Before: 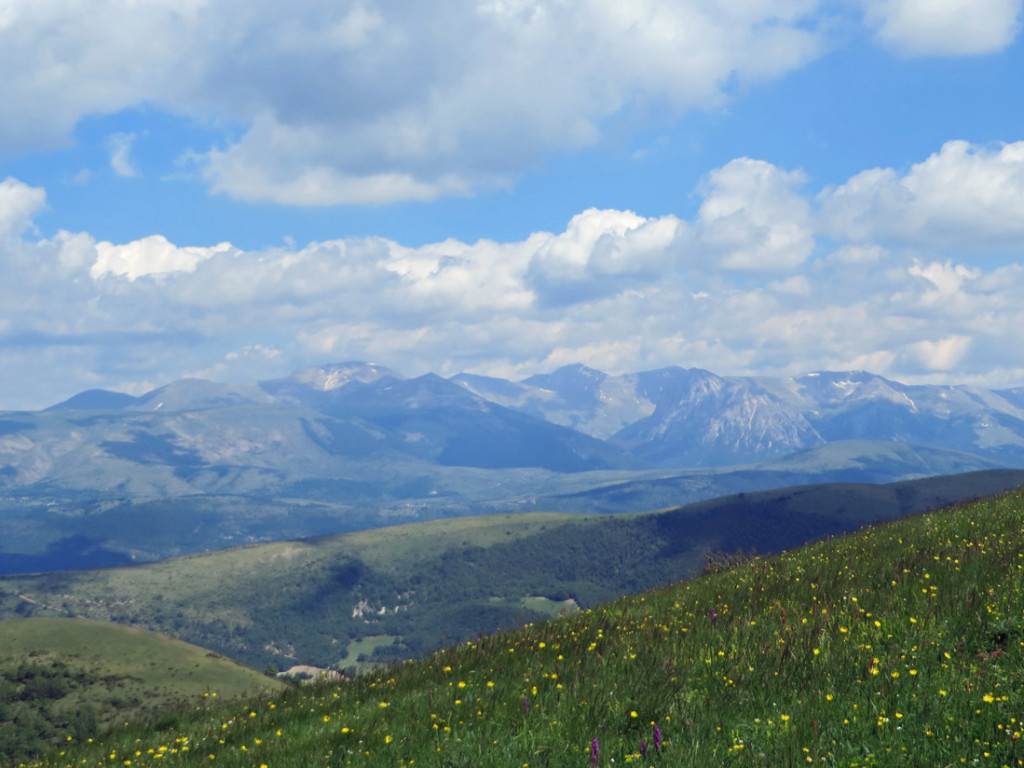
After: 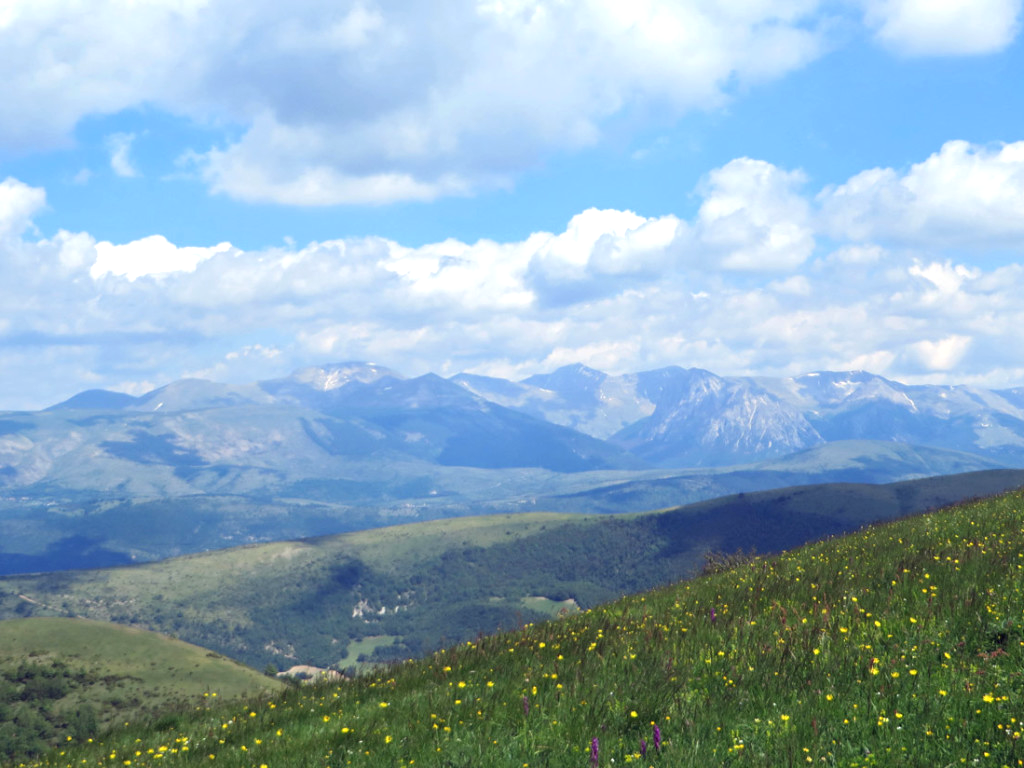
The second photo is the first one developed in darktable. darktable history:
exposure: exposure 0.484 EV, compensate exposure bias true, compensate highlight preservation false
